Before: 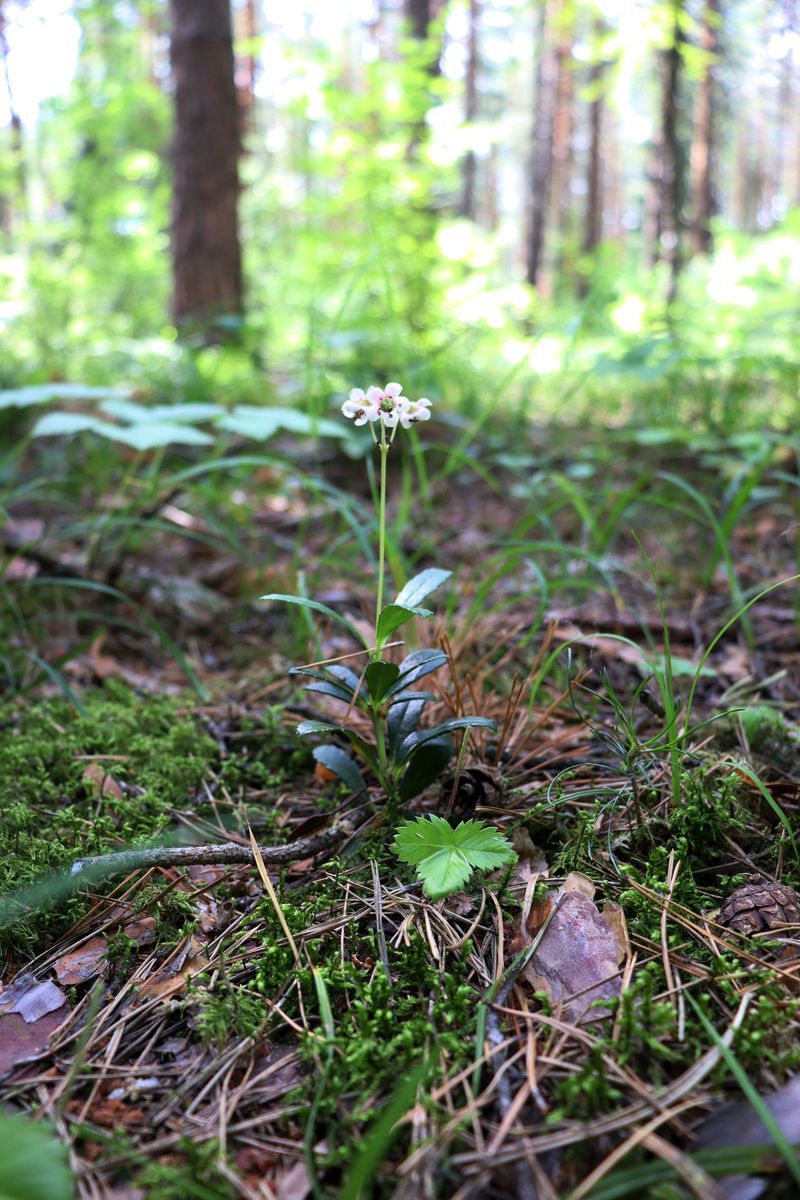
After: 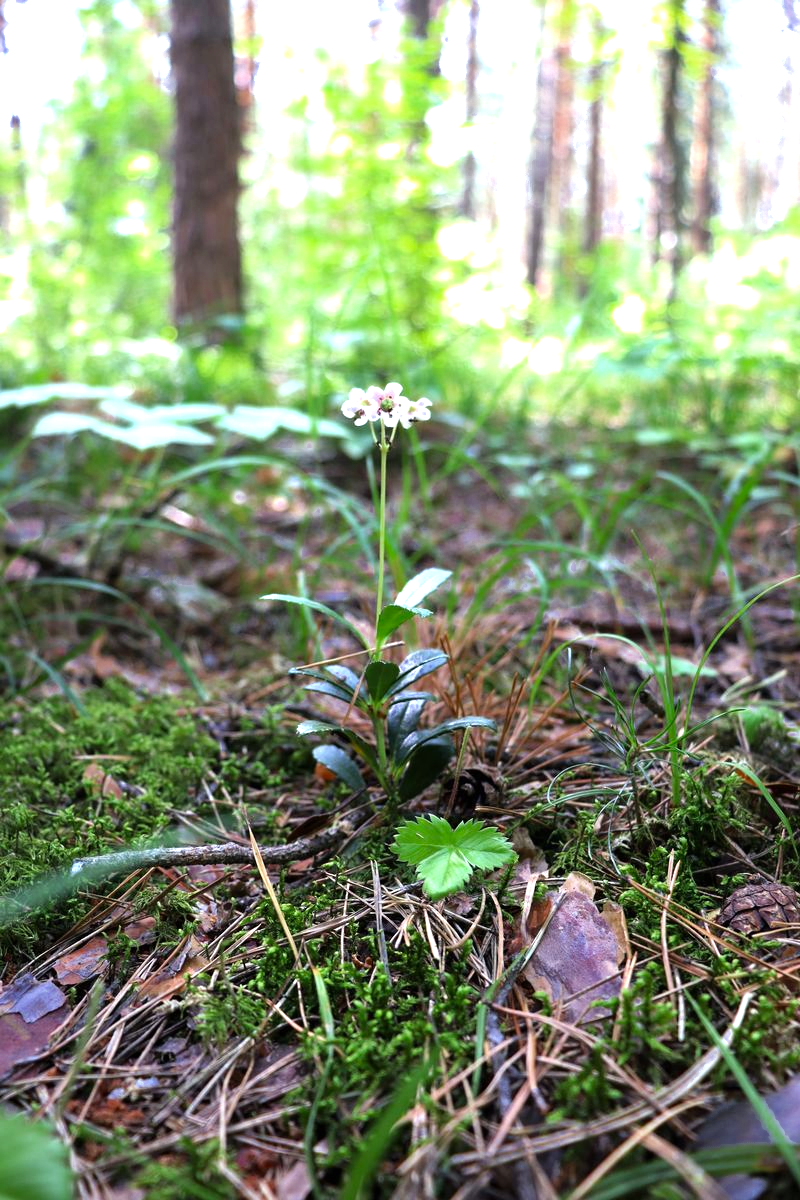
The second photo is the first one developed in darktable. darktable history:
tone equalizer: -8 EV -0.415 EV, -7 EV -0.41 EV, -6 EV -0.321 EV, -5 EV -0.208 EV, -3 EV 0.226 EV, -2 EV 0.355 EV, -1 EV 0.394 EV, +0 EV 0.417 EV, mask exposure compensation -0.504 EV
color zones: curves: ch0 [(0.27, 0.396) (0.563, 0.504) (0.75, 0.5) (0.787, 0.307)], mix 20.89%
exposure: black level correction 0, exposure 0.498 EV, compensate highlight preservation false
